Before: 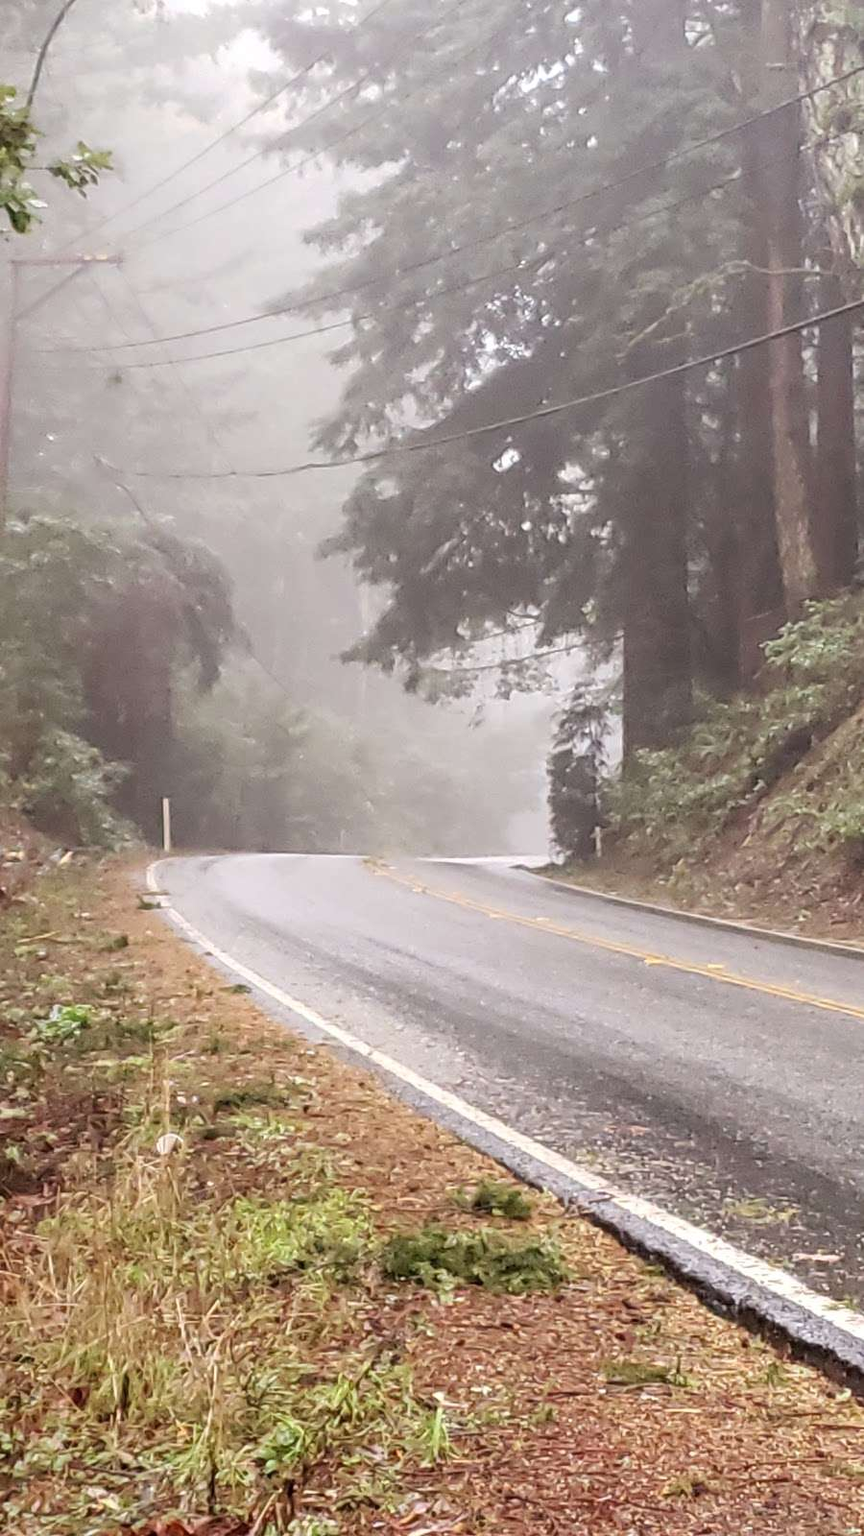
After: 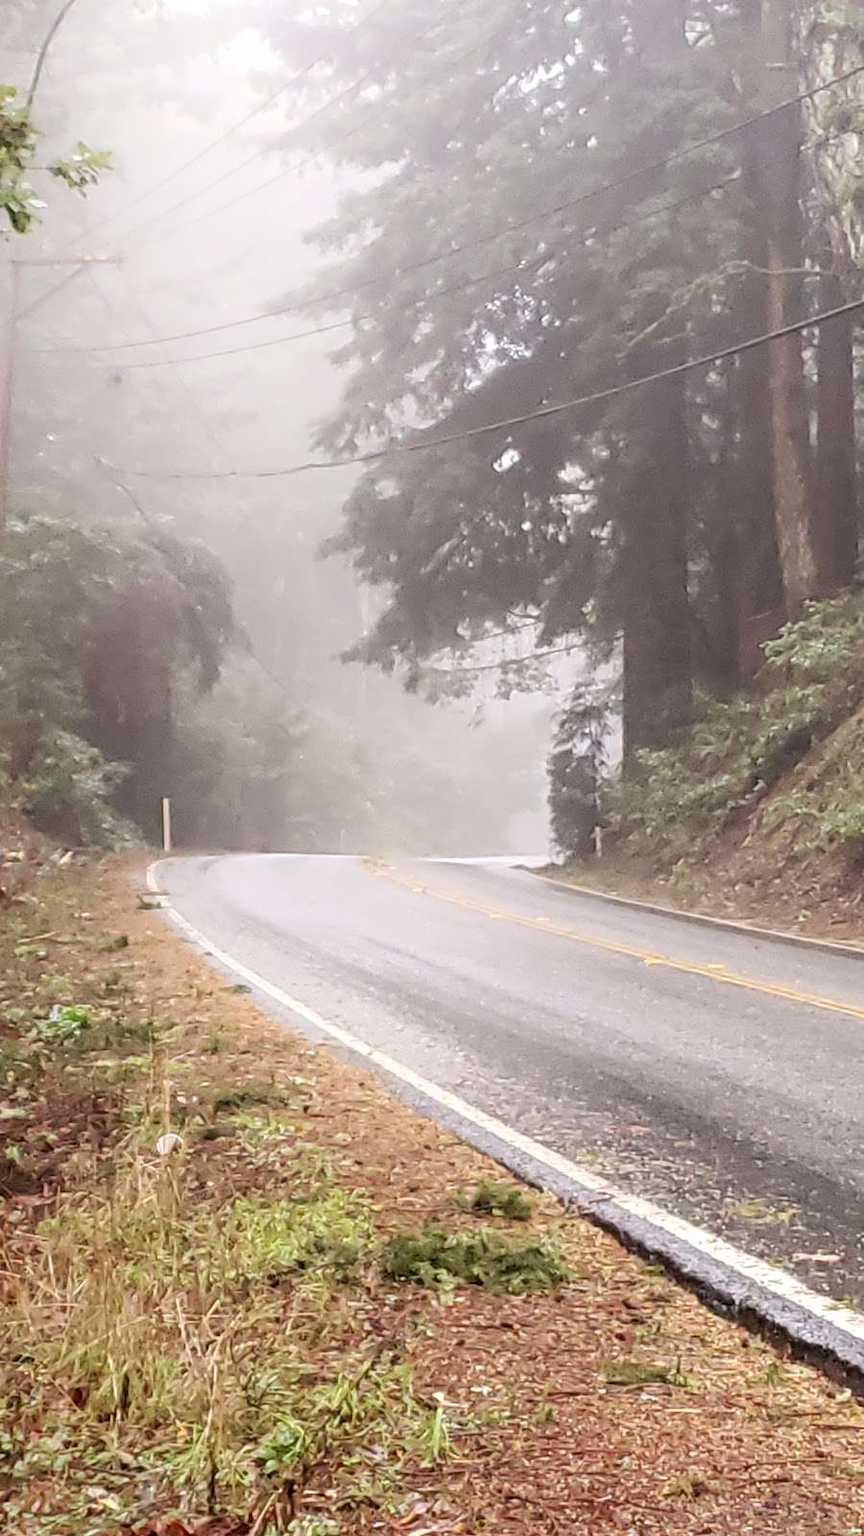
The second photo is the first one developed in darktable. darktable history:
shadows and highlights: shadows -41.18, highlights 62.45, soften with gaussian
